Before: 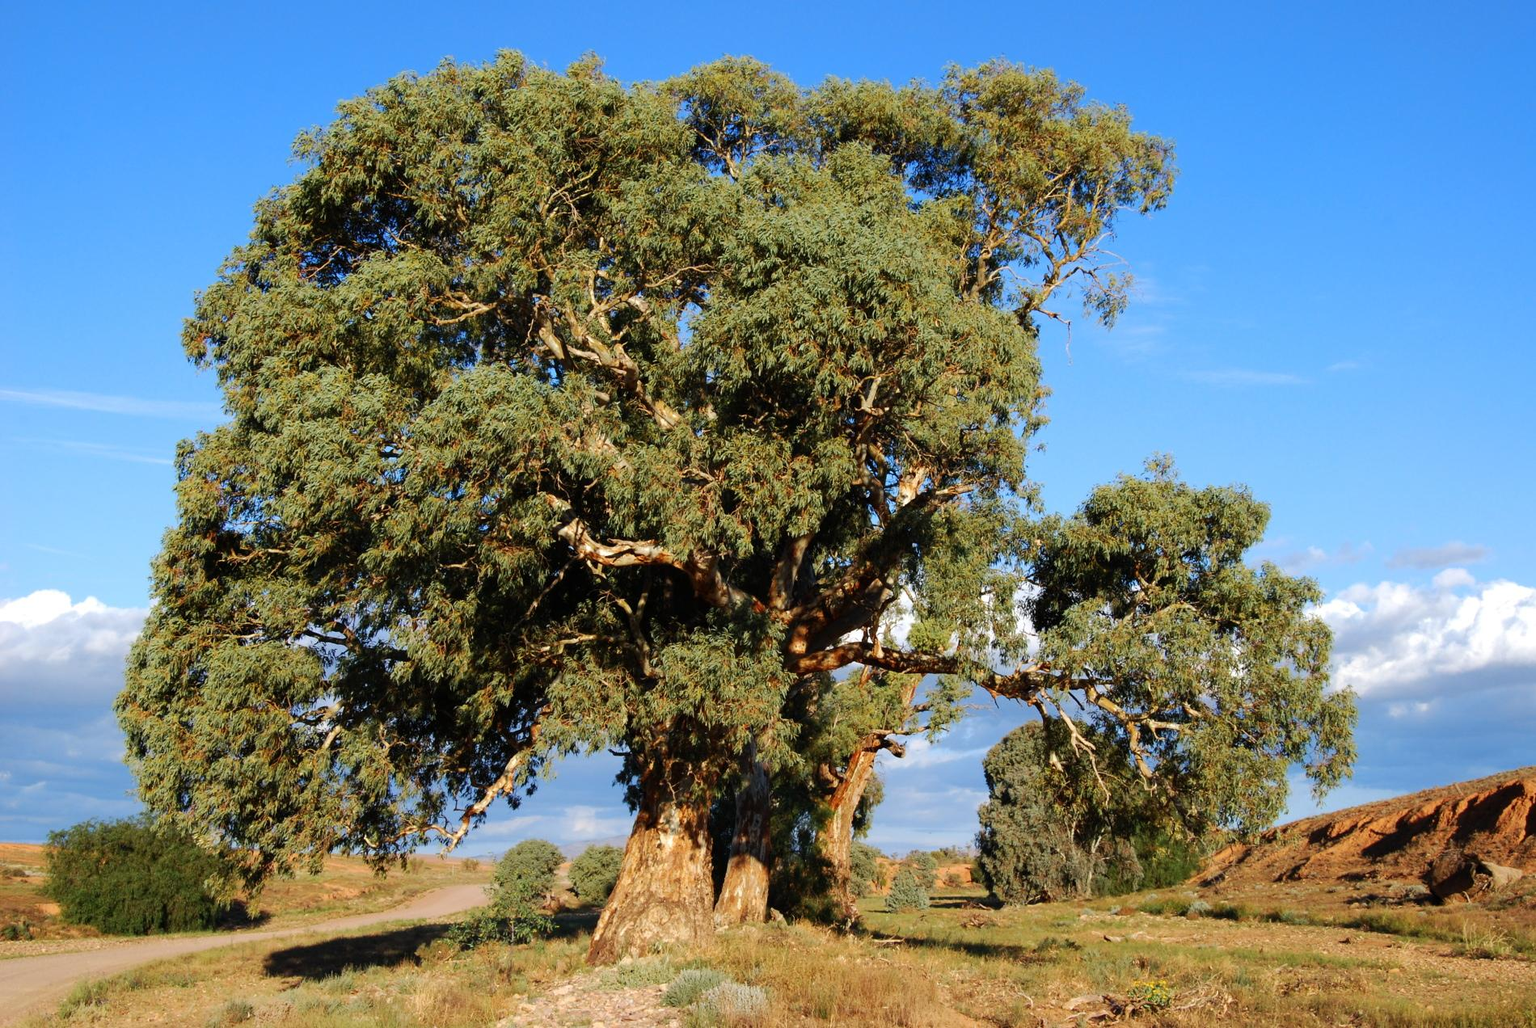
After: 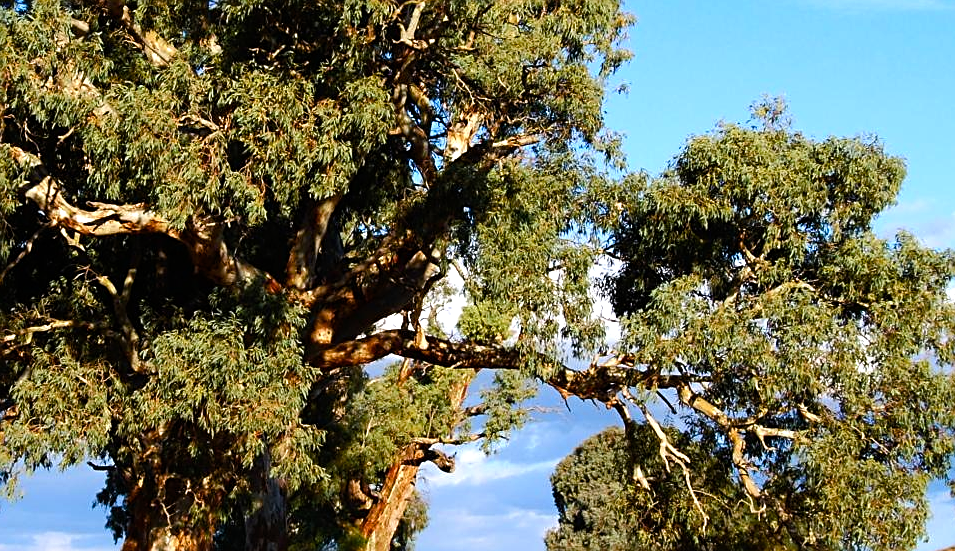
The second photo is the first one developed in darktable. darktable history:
sharpen: on, module defaults
color balance rgb: shadows lift › luminance -20%, power › hue 72.24°, highlights gain › luminance 15%, global offset › hue 171.6°, perceptual saturation grading › highlights -15%, perceptual saturation grading › shadows 25%, global vibrance 30%, contrast 10%
white balance: red 1.004, blue 1.024
crop: left 35.03%, top 36.625%, right 14.663%, bottom 20.057%
